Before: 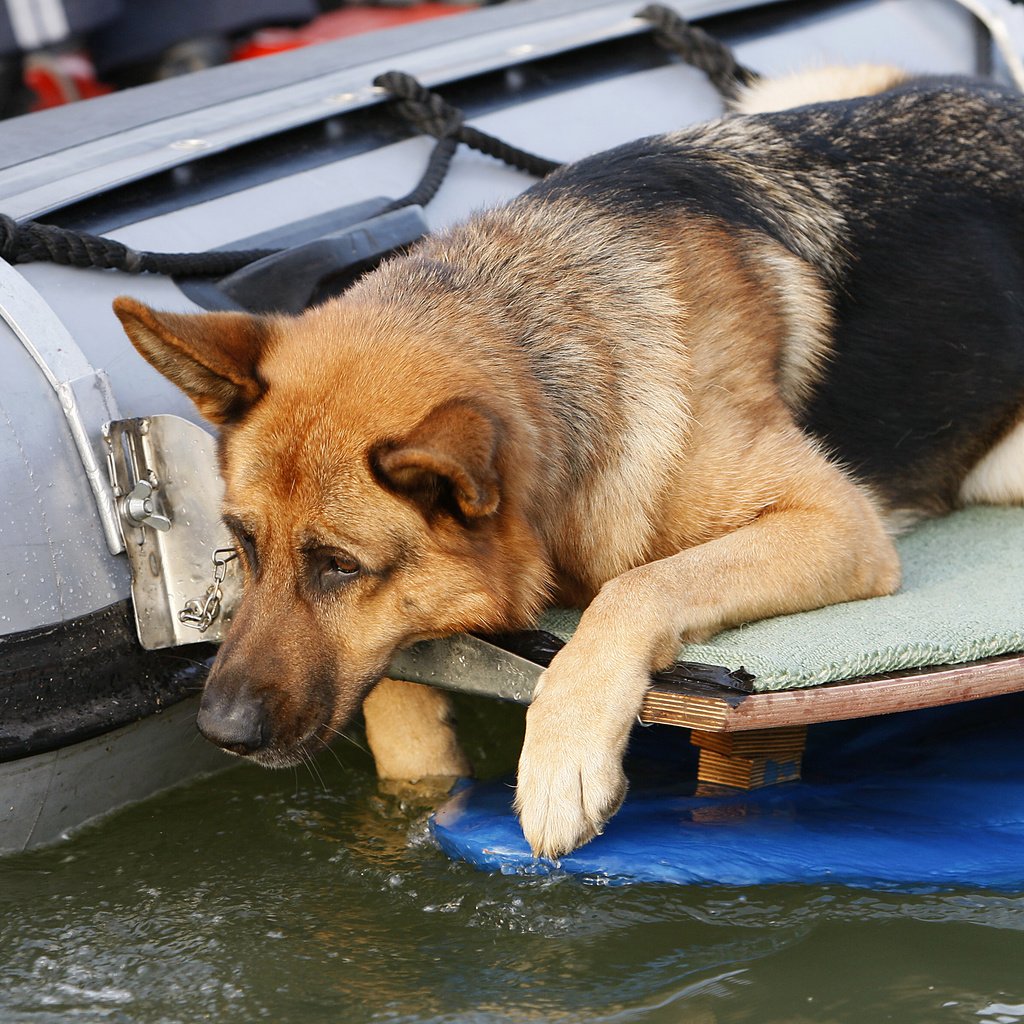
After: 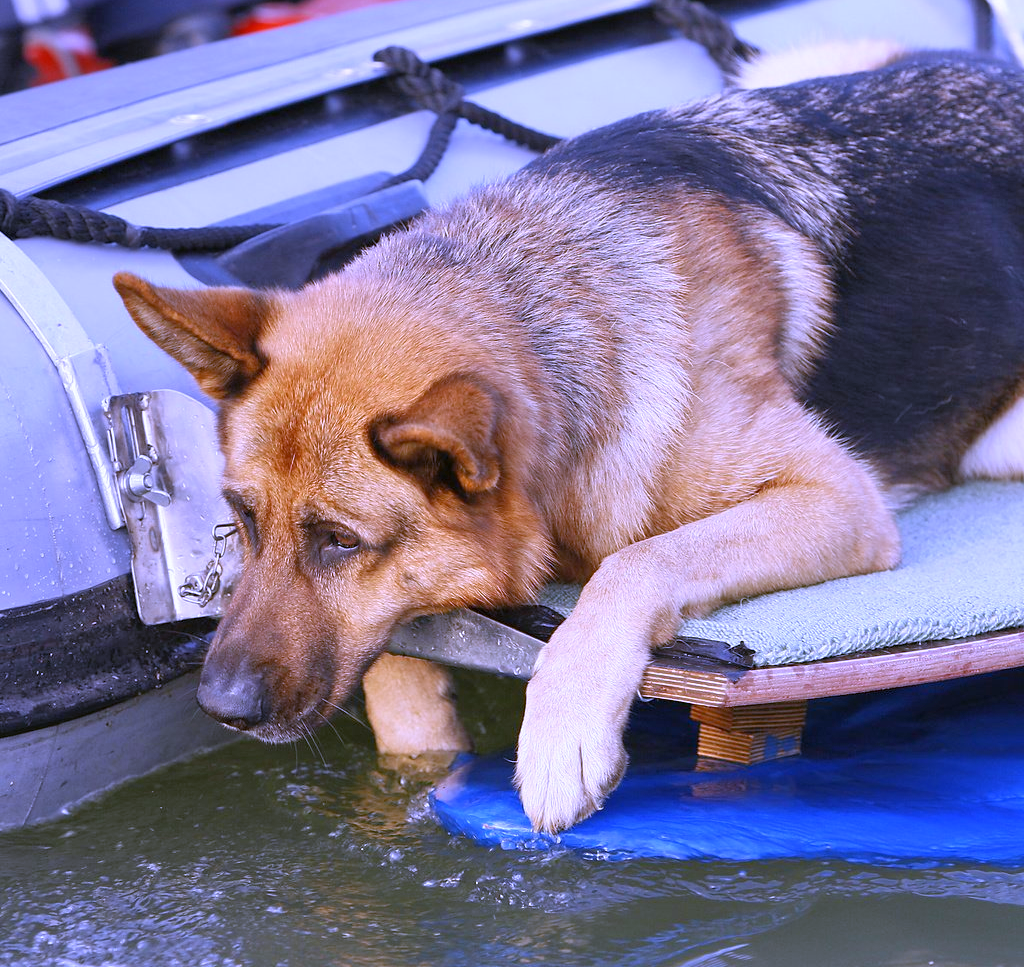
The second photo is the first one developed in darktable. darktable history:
white balance: red 0.98, blue 1.61
crop and rotate: top 2.479%, bottom 3.018%
tone equalizer: -8 EV 1 EV, -7 EV 1 EV, -6 EV 1 EV, -5 EV 1 EV, -4 EV 1 EV, -3 EV 0.75 EV, -2 EV 0.5 EV, -1 EV 0.25 EV
